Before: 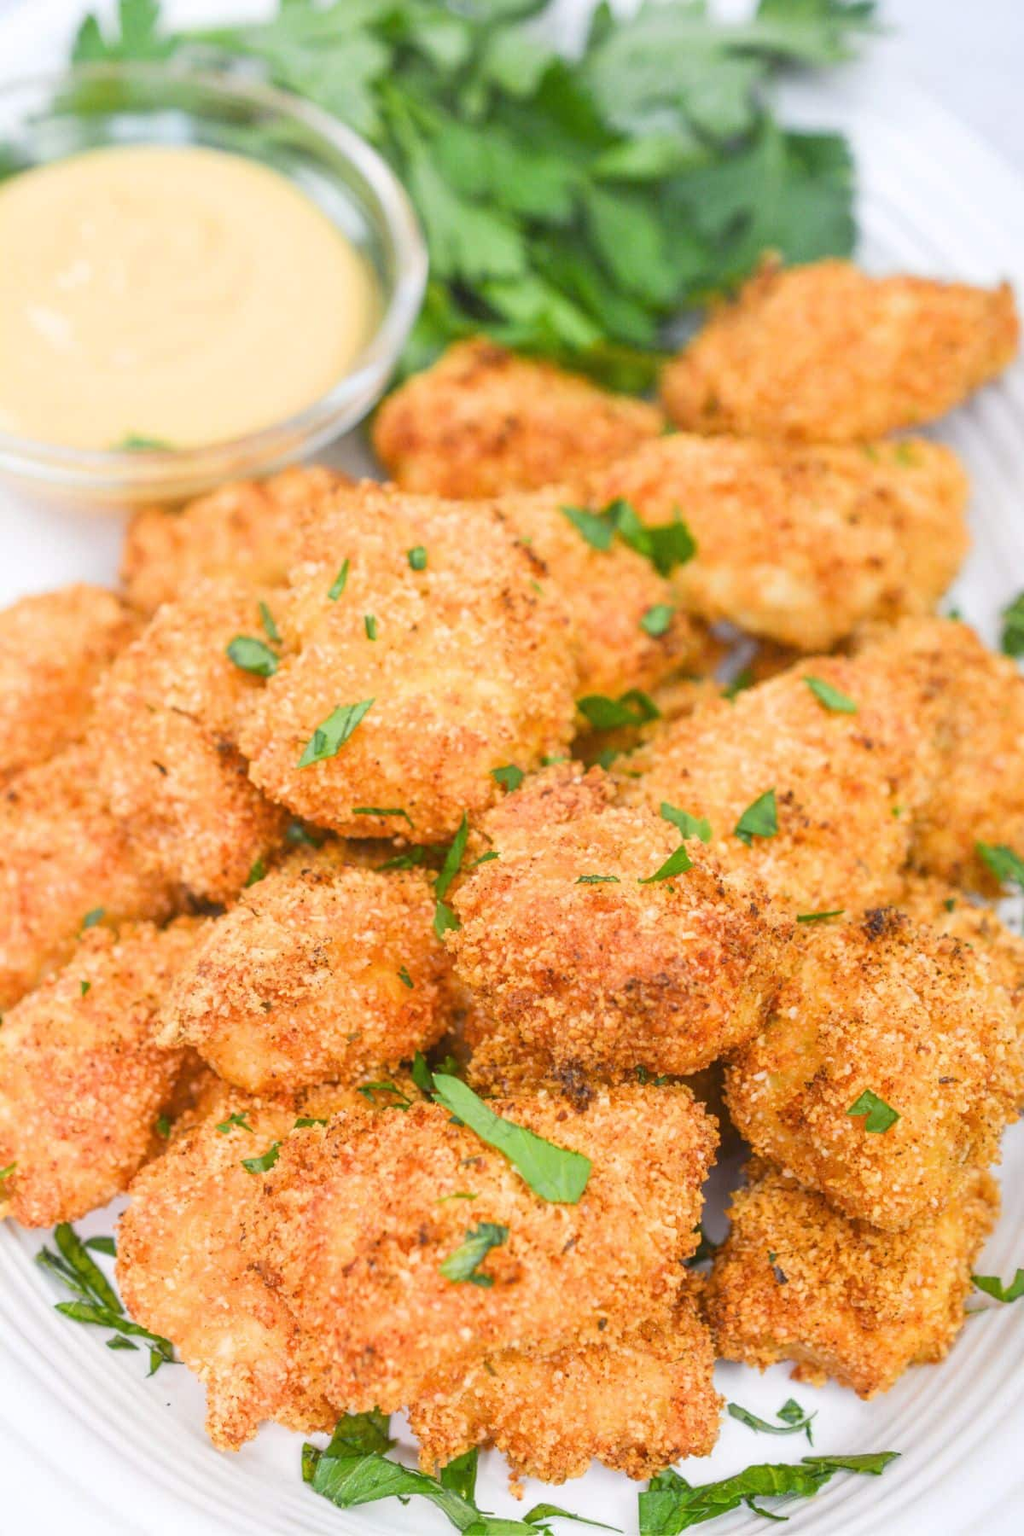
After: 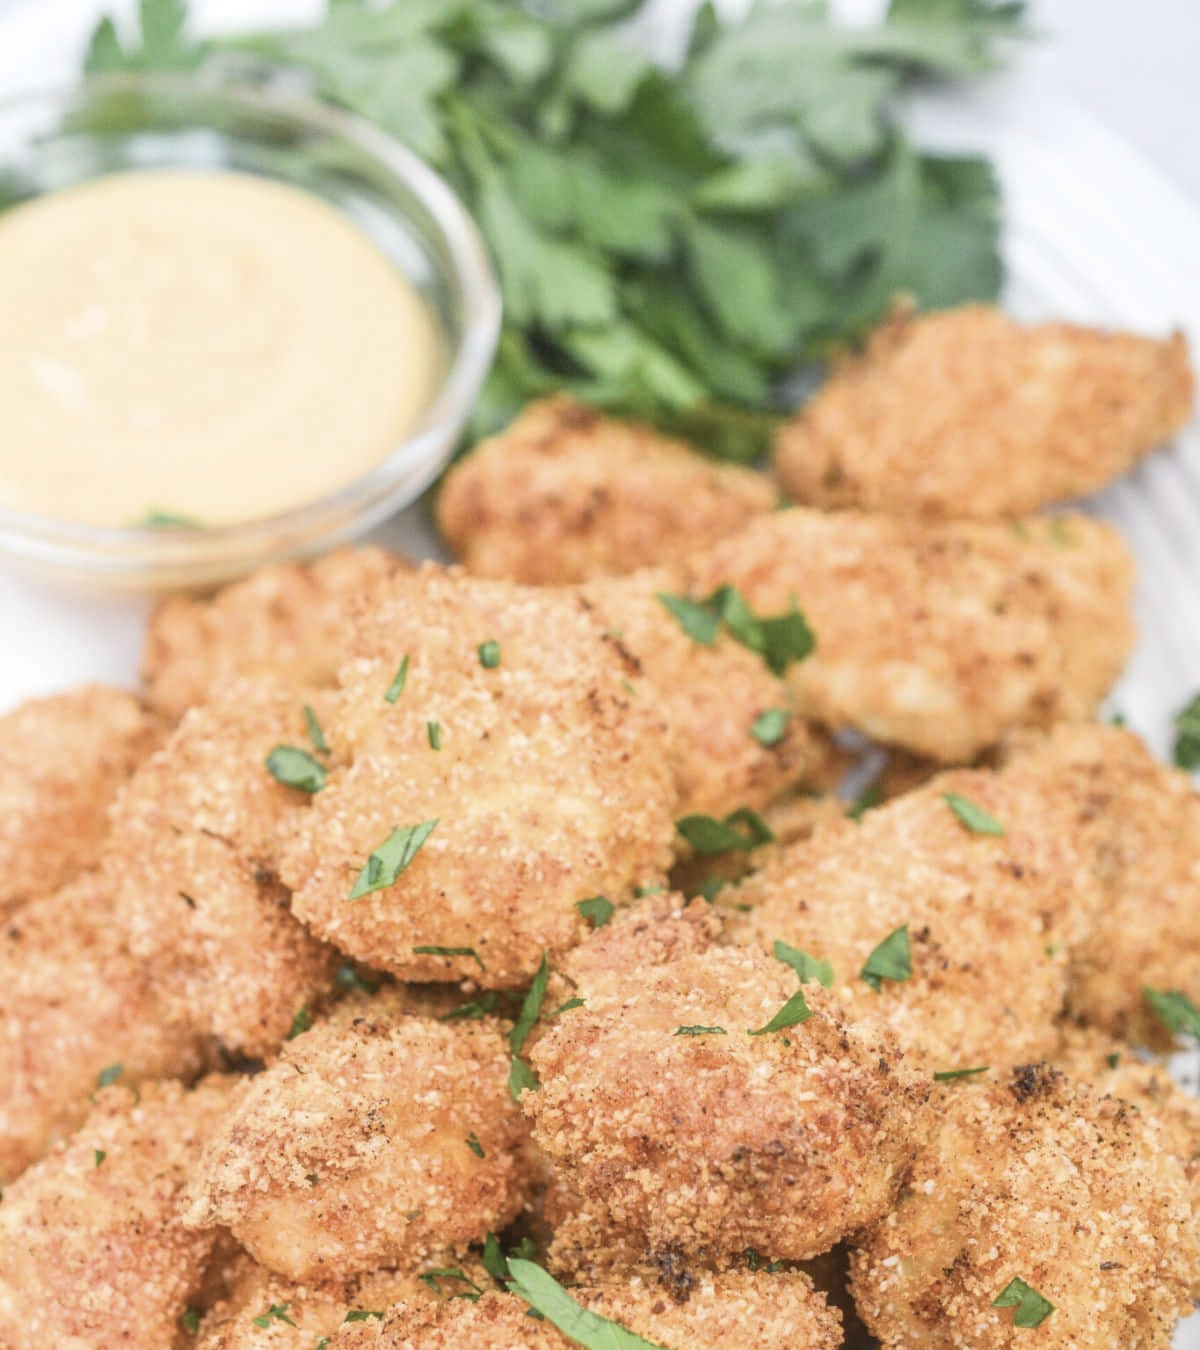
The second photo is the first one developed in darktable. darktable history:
exposure: compensate highlight preservation false
contrast brightness saturation: contrast 0.098, saturation -0.375
crop: bottom 24.987%
local contrast: detail 110%
